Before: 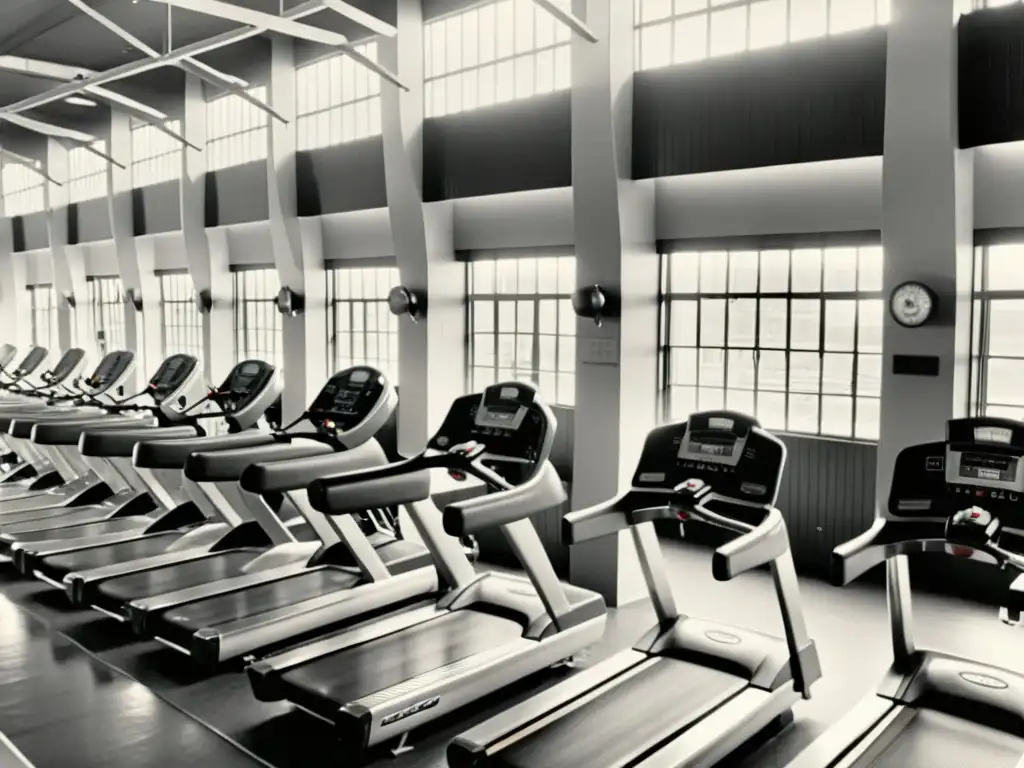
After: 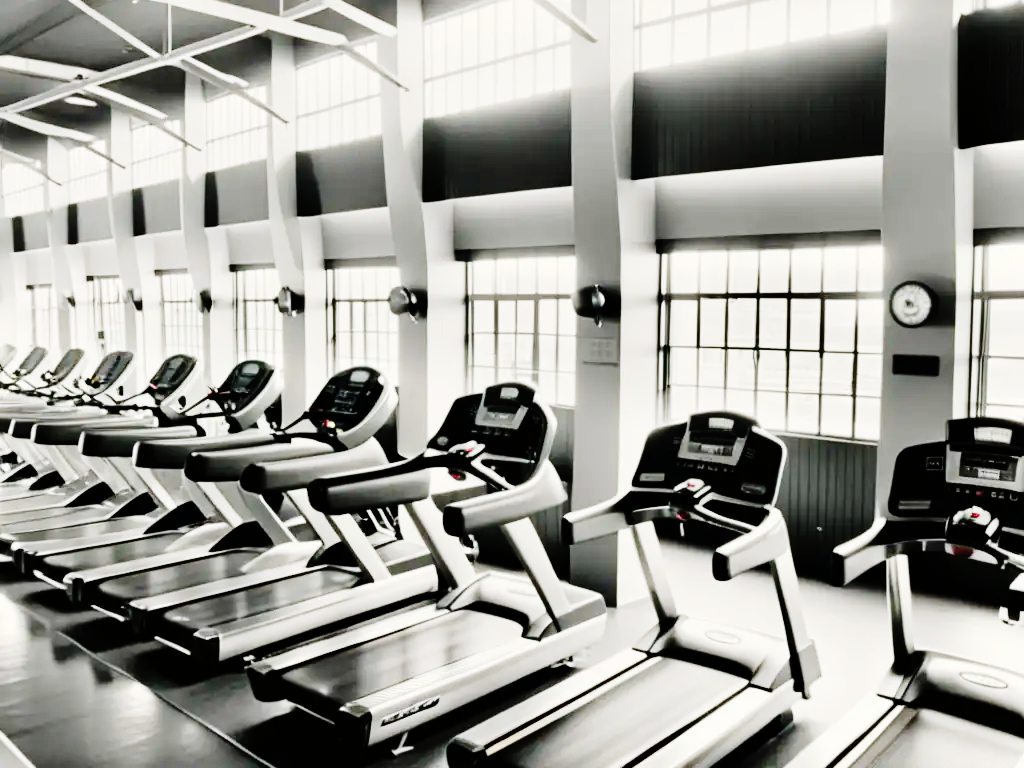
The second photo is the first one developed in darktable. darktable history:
tone curve: curves: ch0 [(0, 0) (0.003, 0.001) (0.011, 0.004) (0.025, 0.008) (0.044, 0.015) (0.069, 0.022) (0.1, 0.031) (0.136, 0.052) (0.177, 0.101) (0.224, 0.181) (0.277, 0.289) (0.335, 0.418) (0.399, 0.541) (0.468, 0.65) (0.543, 0.739) (0.623, 0.817) (0.709, 0.882) (0.801, 0.919) (0.898, 0.958) (1, 1)], preserve colors none
